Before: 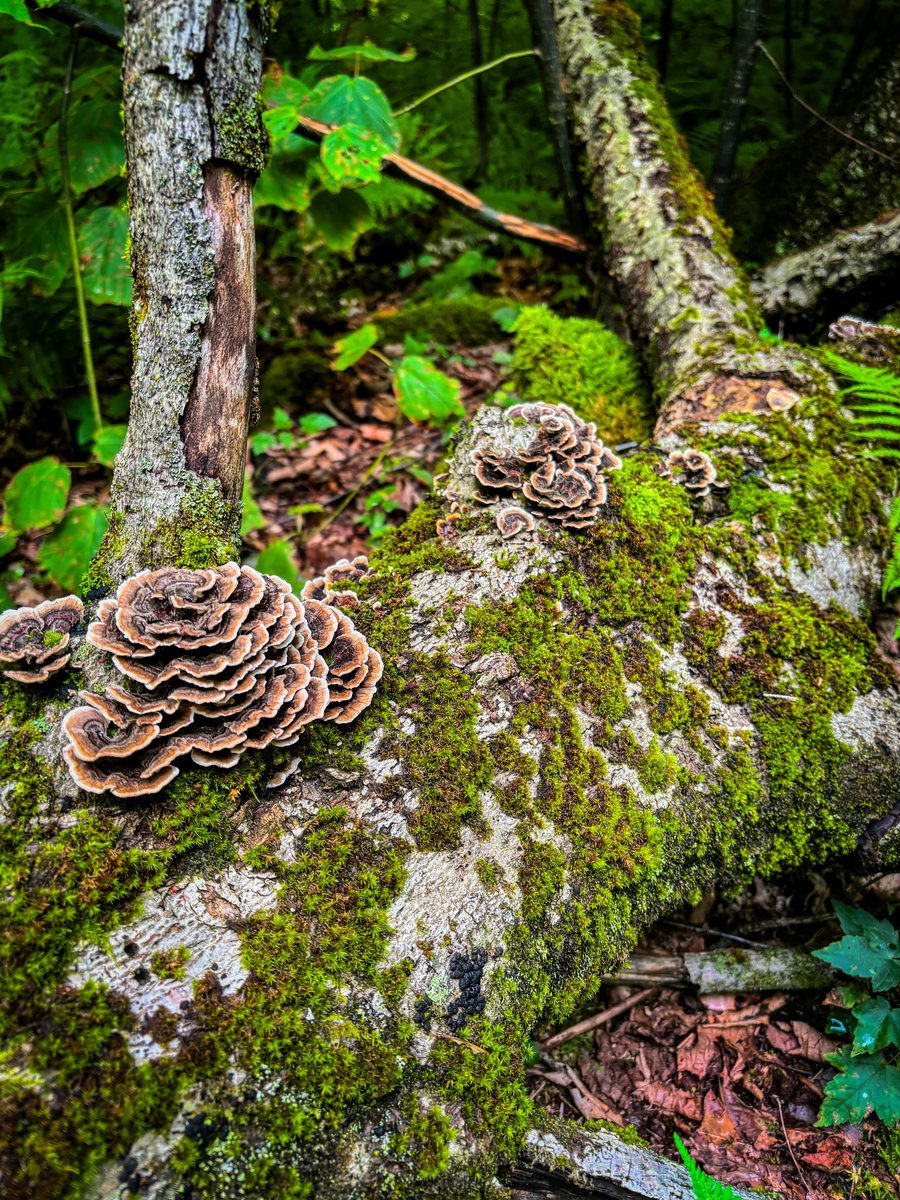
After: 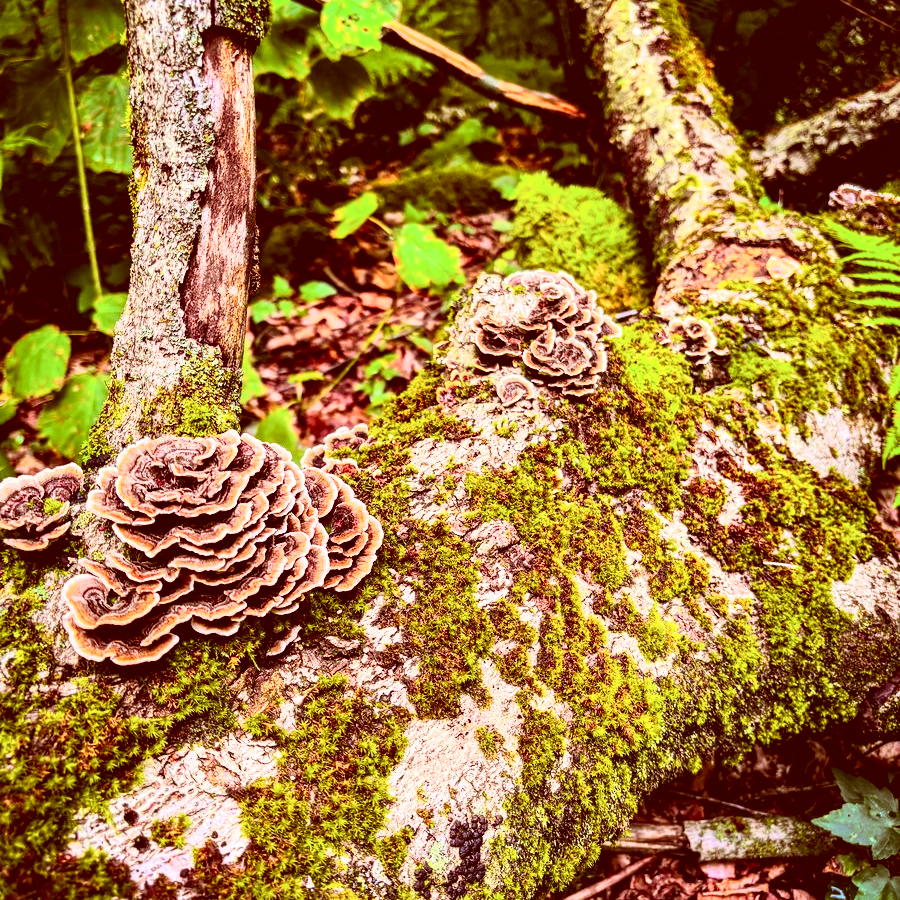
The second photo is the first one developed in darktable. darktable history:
exposure: black level correction 0, exposure 0.6 EV, compensate exposure bias true, compensate highlight preservation false
color correction: highlights a* 9.03, highlights b* 8.71, shadows a* 40, shadows b* 40, saturation 0.8
tone curve: curves: ch0 [(0, 0.001) (0.139, 0.096) (0.311, 0.278) (0.495, 0.531) (0.718, 0.816) (0.841, 0.909) (1, 0.967)]; ch1 [(0, 0) (0.272, 0.249) (0.388, 0.385) (0.469, 0.456) (0.495, 0.497) (0.538, 0.554) (0.578, 0.605) (0.707, 0.778) (1, 1)]; ch2 [(0, 0) (0.125, 0.089) (0.353, 0.329) (0.443, 0.408) (0.502, 0.499) (0.557, 0.542) (0.608, 0.635) (1, 1)], color space Lab, independent channels, preserve colors none
crop: top 11.038%, bottom 13.962%
